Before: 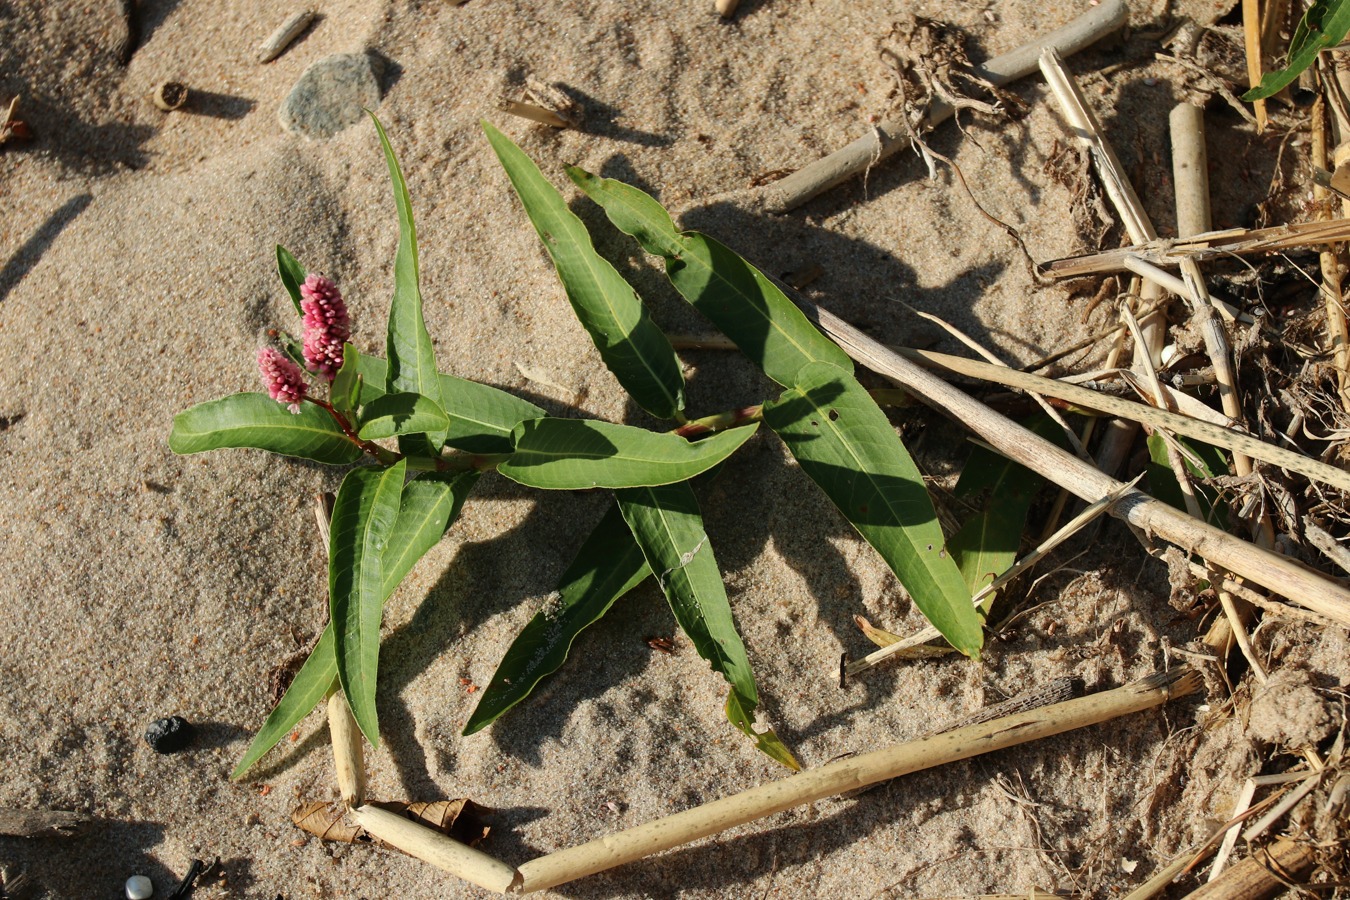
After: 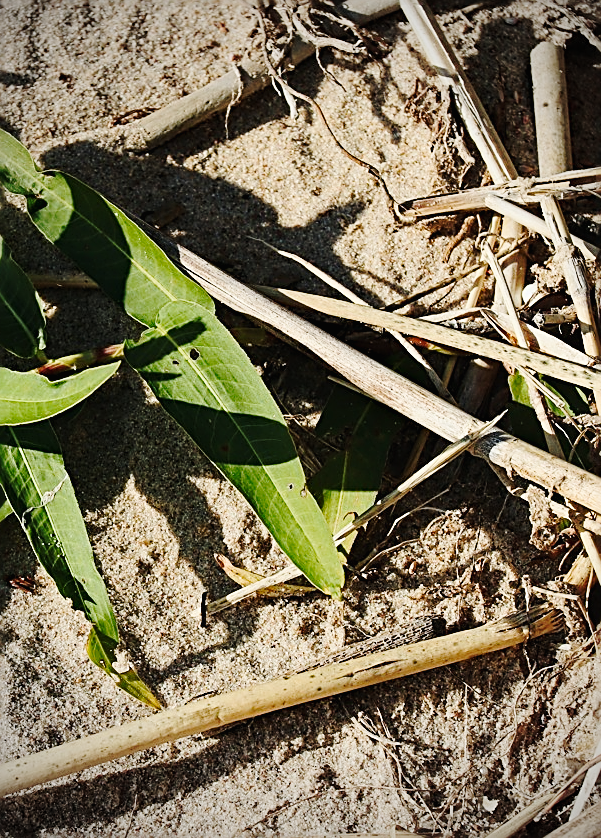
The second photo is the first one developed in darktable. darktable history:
sharpen: amount 1.005
crop: left 47.392%, top 6.811%, right 8.02%
shadows and highlights: shadows 0.655, highlights 38.37
vignetting: fall-off start 71.6%
tone curve: curves: ch0 [(0, 0.011) (0.104, 0.085) (0.236, 0.234) (0.398, 0.507) (0.498, 0.621) (0.65, 0.757) (0.835, 0.883) (1, 0.961)]; ch1 [(0, 0) (0.353, 0.344) (0.43, 0.401) (0.479, 0.476) (0.502, 0.502) (0.54, 0.542) (0.602, 0.613) (0.638, 0.668) (0.693, 0.727) (1, 1)]; ch2 [(0, 0) (0.34, 0.314) (0.434, 0.43) (0.5, 0.506) (0.521, 0.54) (0.54, 0.56) (0.595, 0.613) (0.644, 0.729) (1, 1)], preserve colors none
haze removal: adaptive false
